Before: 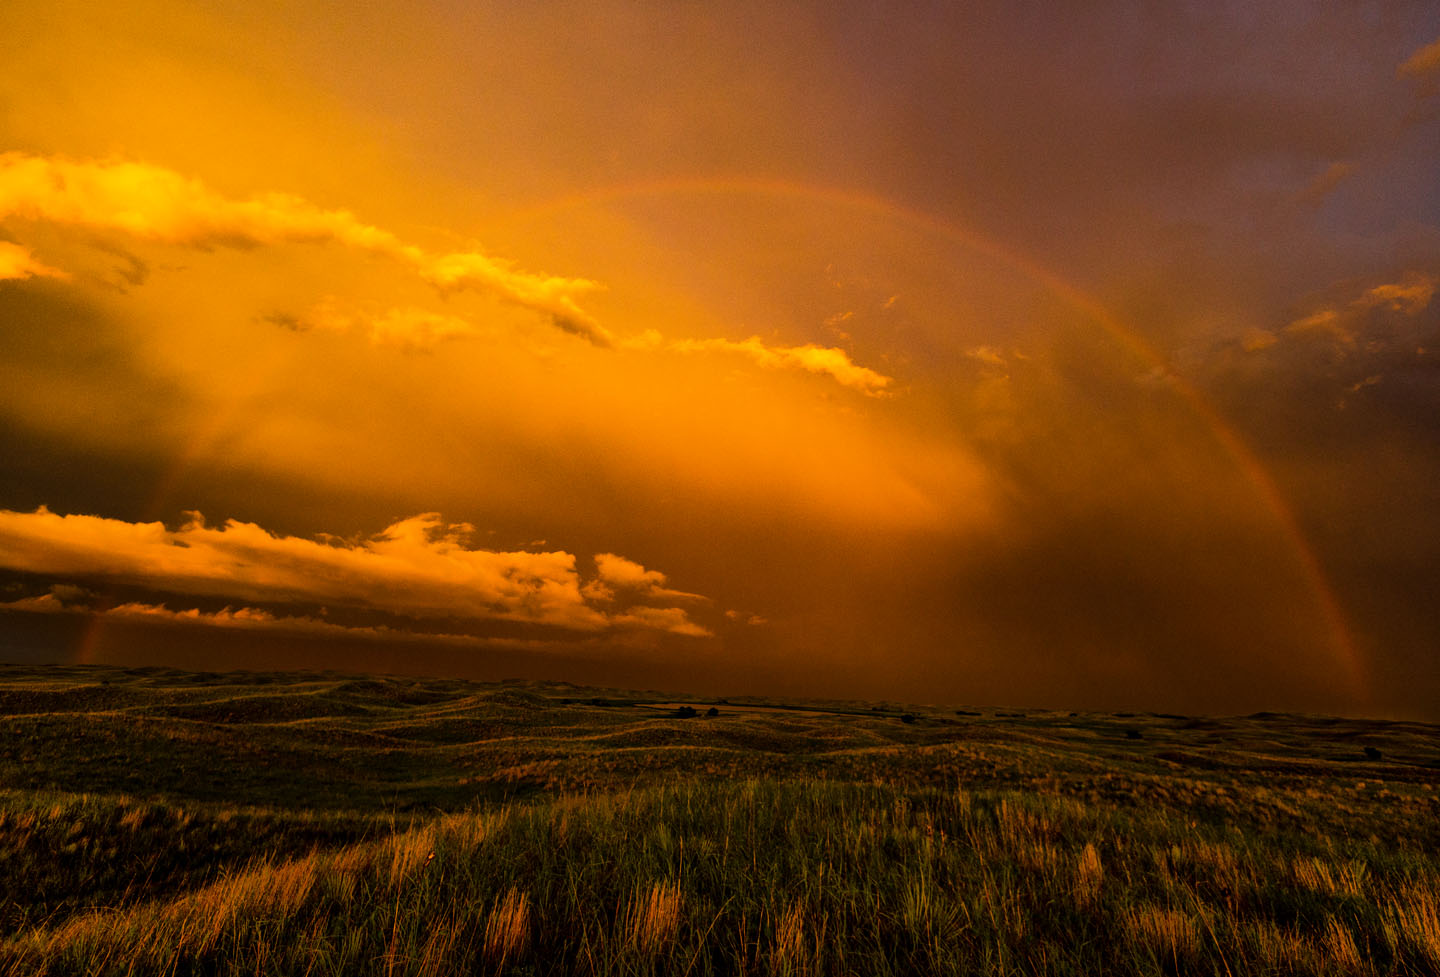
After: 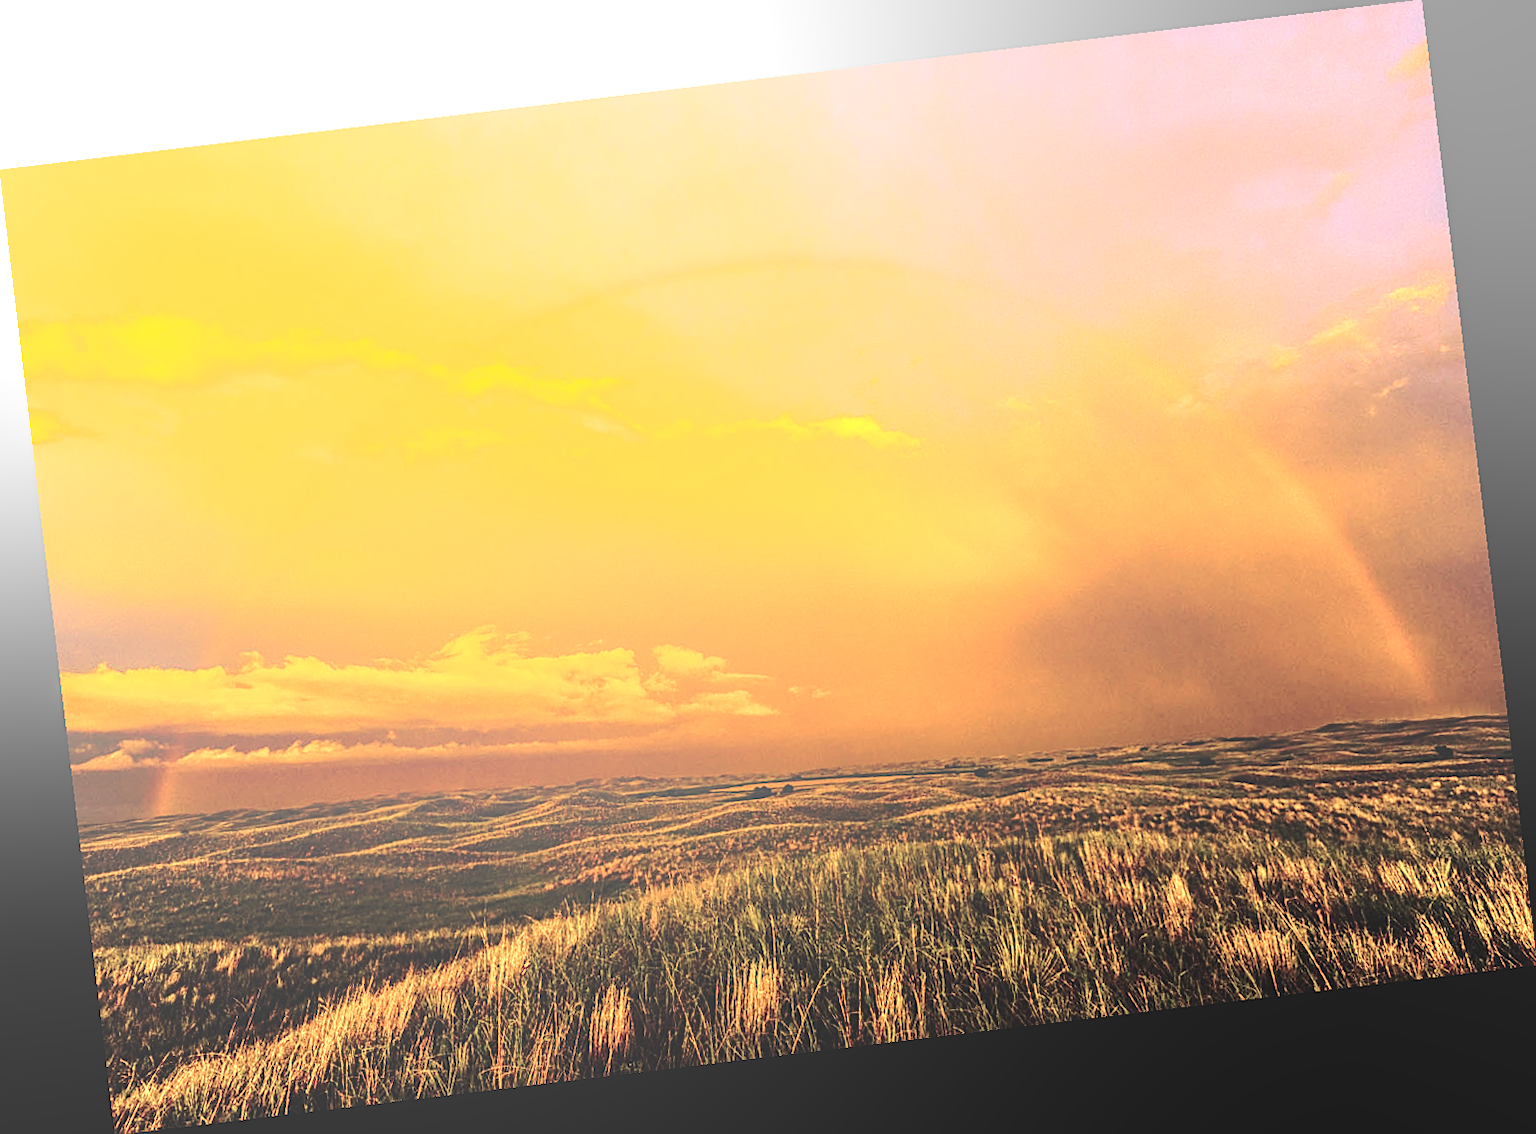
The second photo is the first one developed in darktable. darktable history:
local contrast: highlights 115%, shadows 42%, detail 293%
white balance: red 1.042, blue 1.17
sharpen: on, module defaults
rotate and perspective: rotation -6.83°, automatic cropping off
exposure: black level correction 0.009, exposure 0.014 EV, compensate highlight preservation false
bloom: size 70%, threshold 25%, strength 70%
